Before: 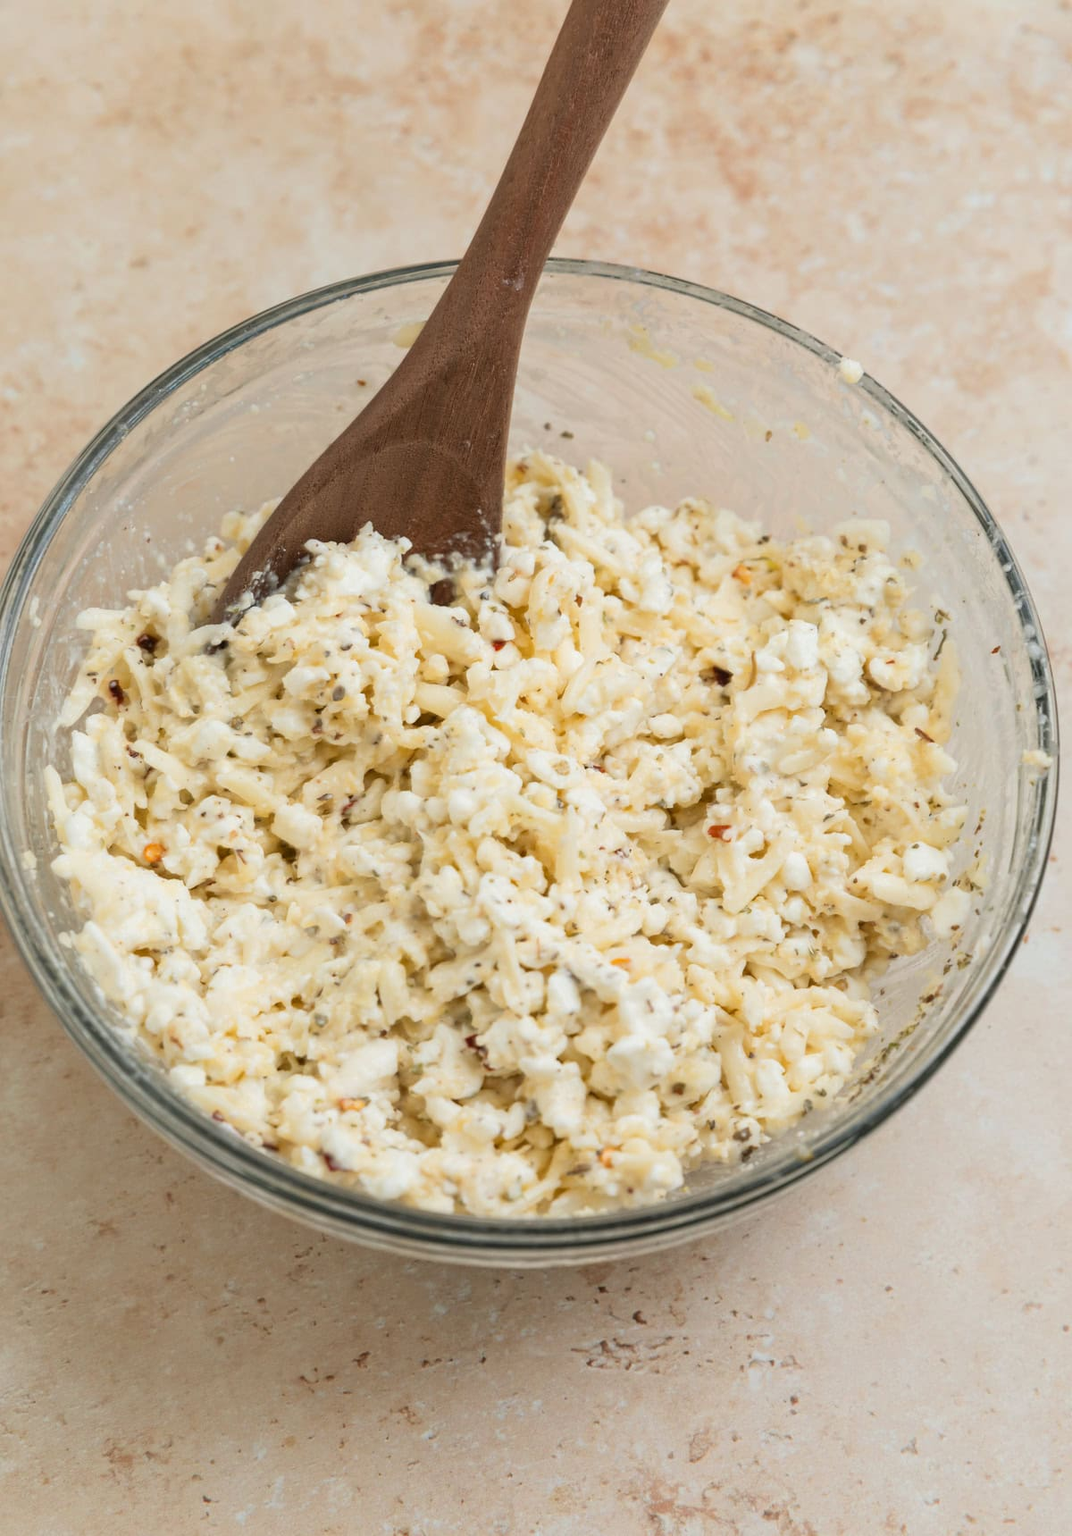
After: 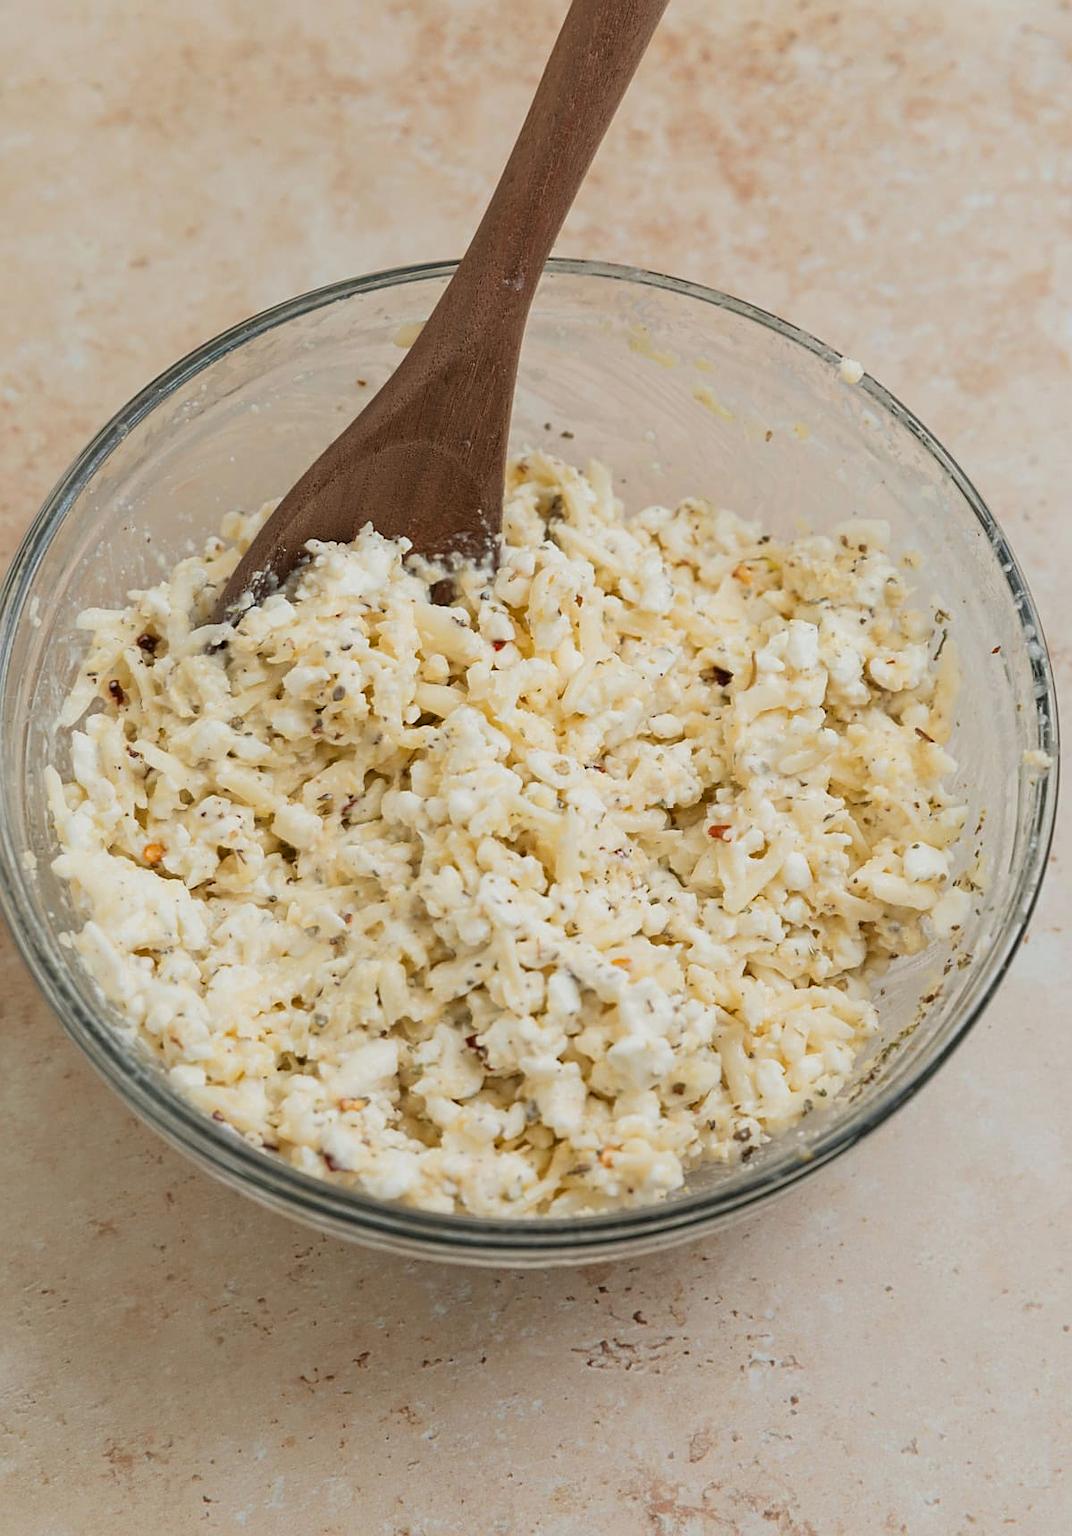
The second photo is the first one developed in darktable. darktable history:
sharpen: on, module defaults
exposure: exposure -0.242 EV, compensate highlight preservation false
